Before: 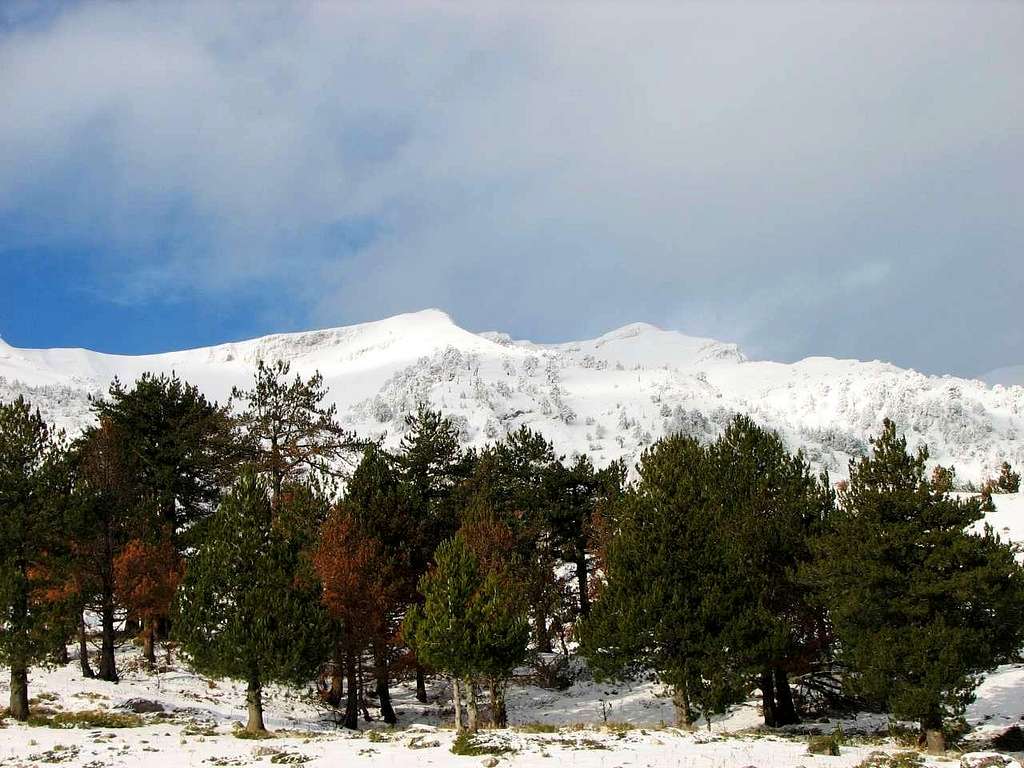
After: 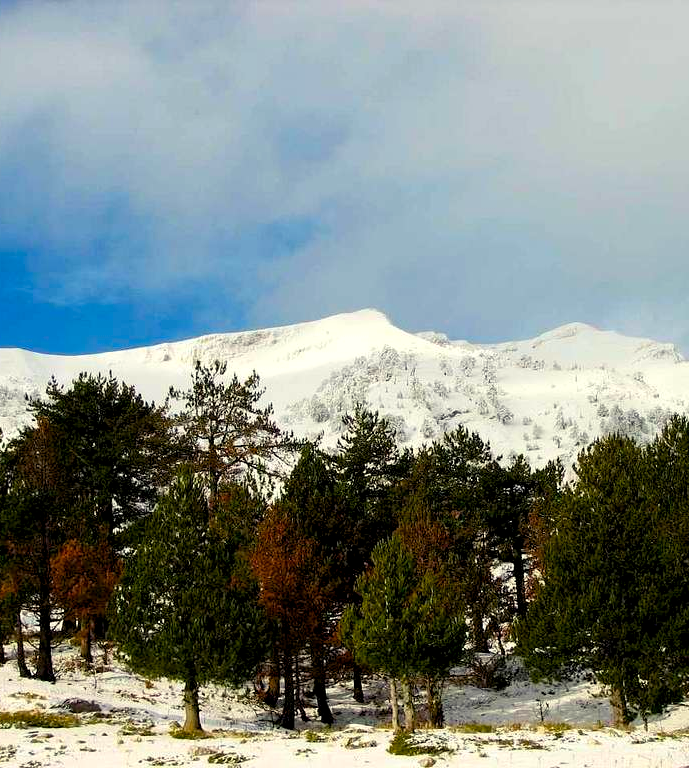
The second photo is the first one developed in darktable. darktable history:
color balance rgb: highlights gain › luminance 5.97%, highlights gain › chroma 2.576%, highlights gain › hue 91.86°, global offset › luminance -0.514%, perceptual saturation grading › global saturation 30.31%, global vibrance 11.163%
crop and rotate: left 6.216%, right 26.484%
